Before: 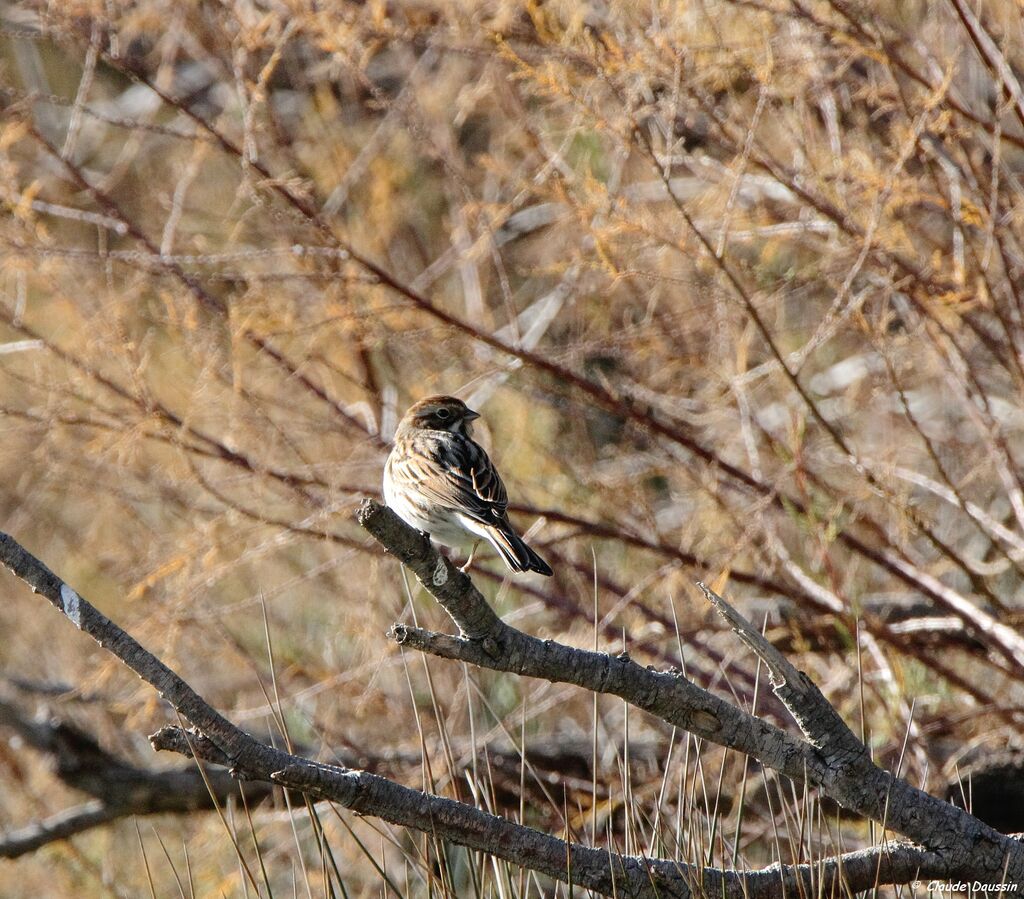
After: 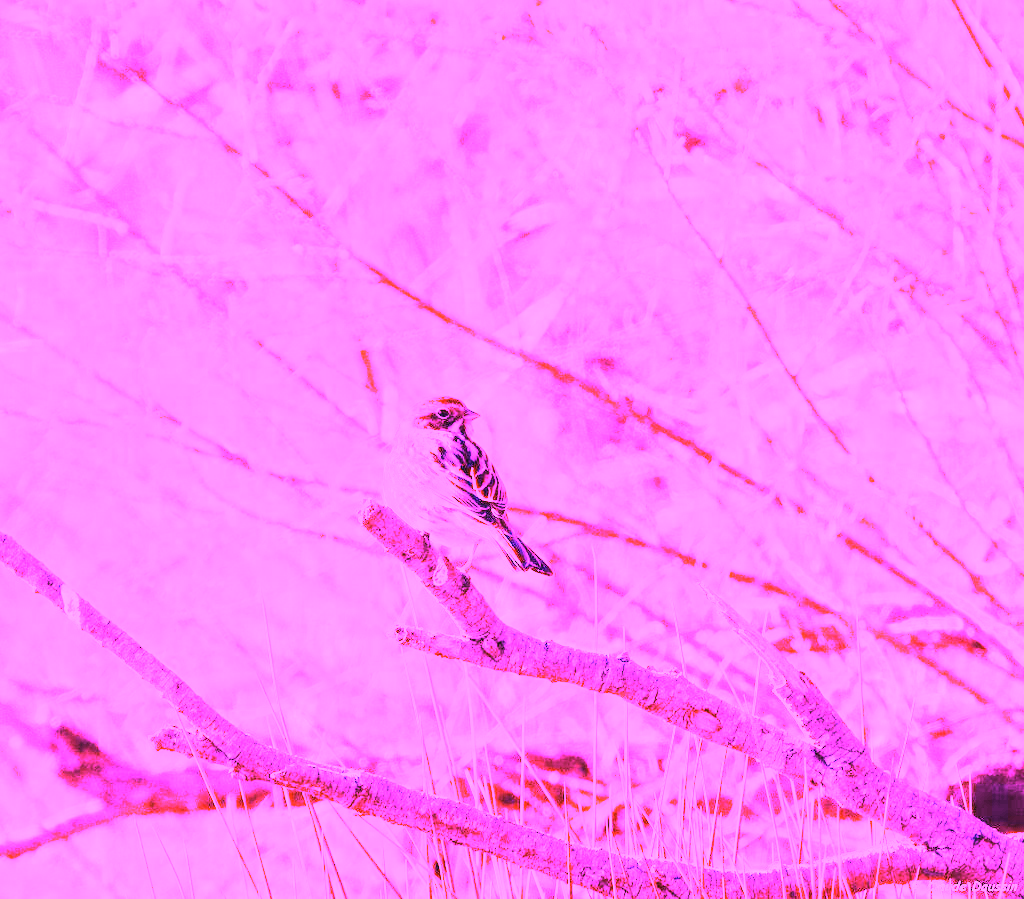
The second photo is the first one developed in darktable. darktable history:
white balance: red 8, blue 8
contrast brightness saturation: contrast -0.1, saturation -0.1
